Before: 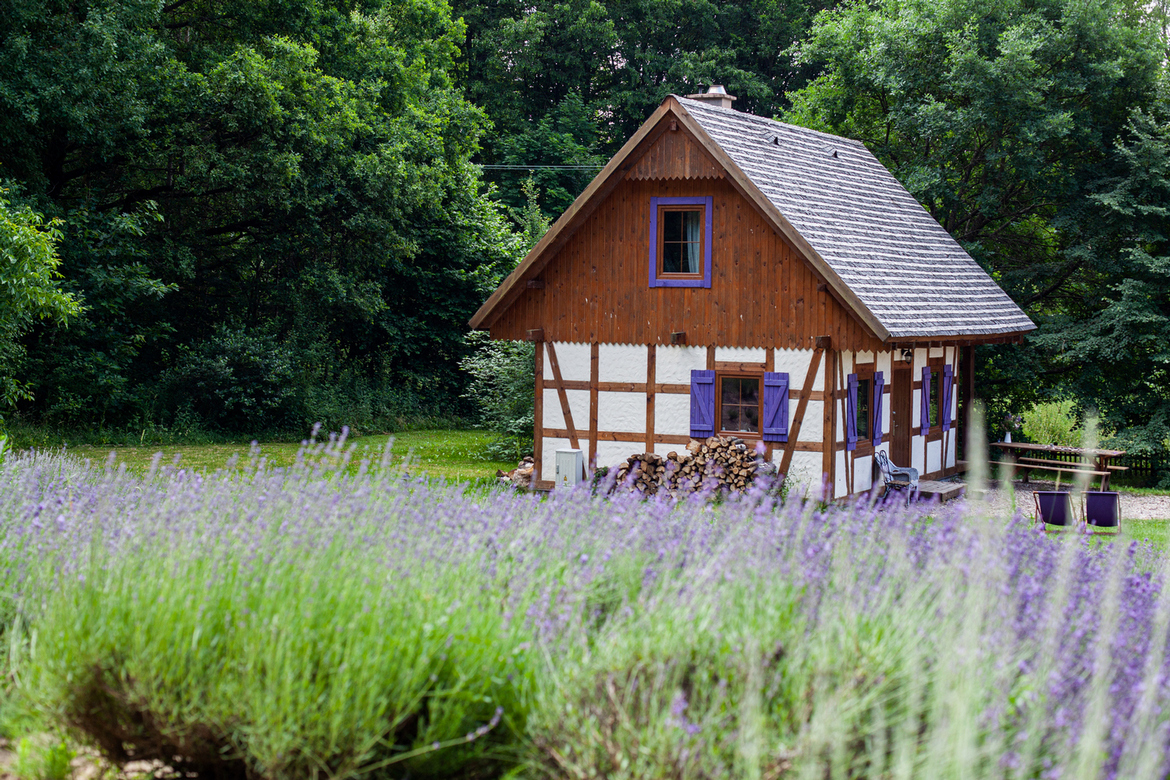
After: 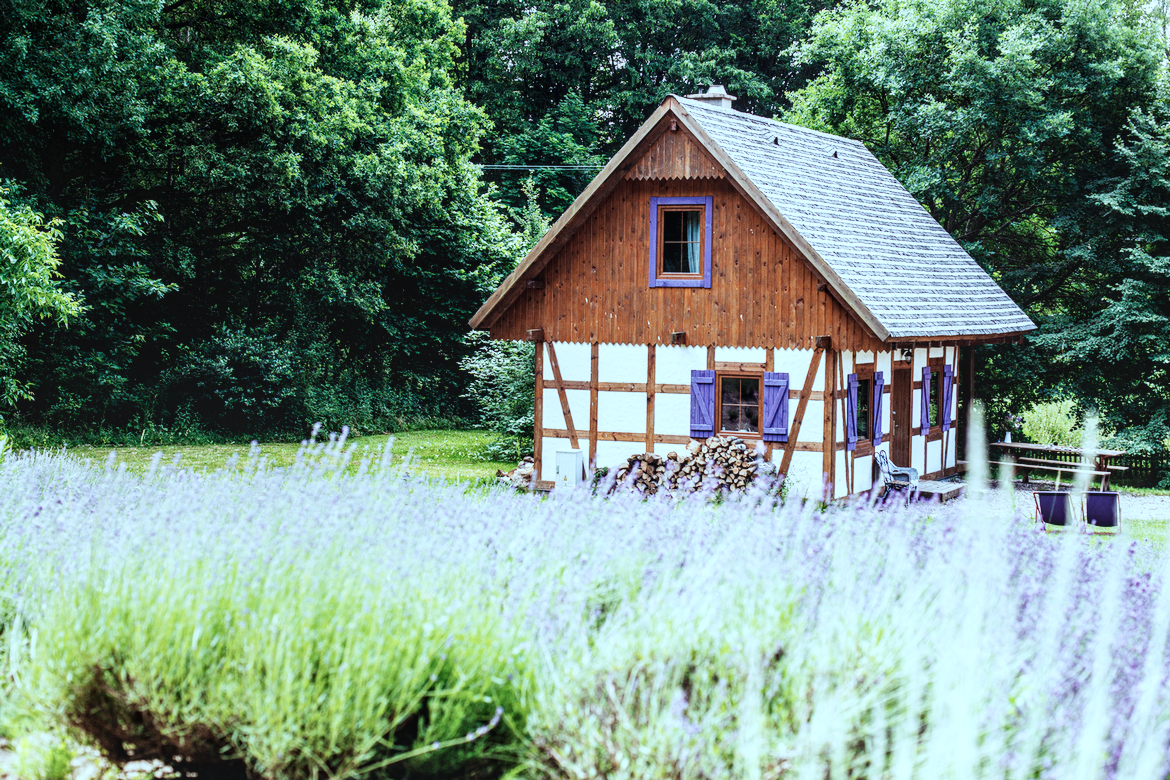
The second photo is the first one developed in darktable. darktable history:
color correction: highlights a* -13.02, highlights b* -17.37, saturation 0.701
base curve: curves: ch0 [(0, 0.003) (0.001, 0.002) (0.006, 0.004) (0.02, 0.022) (0.048, 0.086) (0.094, 0.234) (0.162, 0.431) (0.258, 0.629) (0.385, 0.8) (0.548, 0.918) (0.751, 0.988) (1, 1)], preserve colors none
local contrast: detail 118%
